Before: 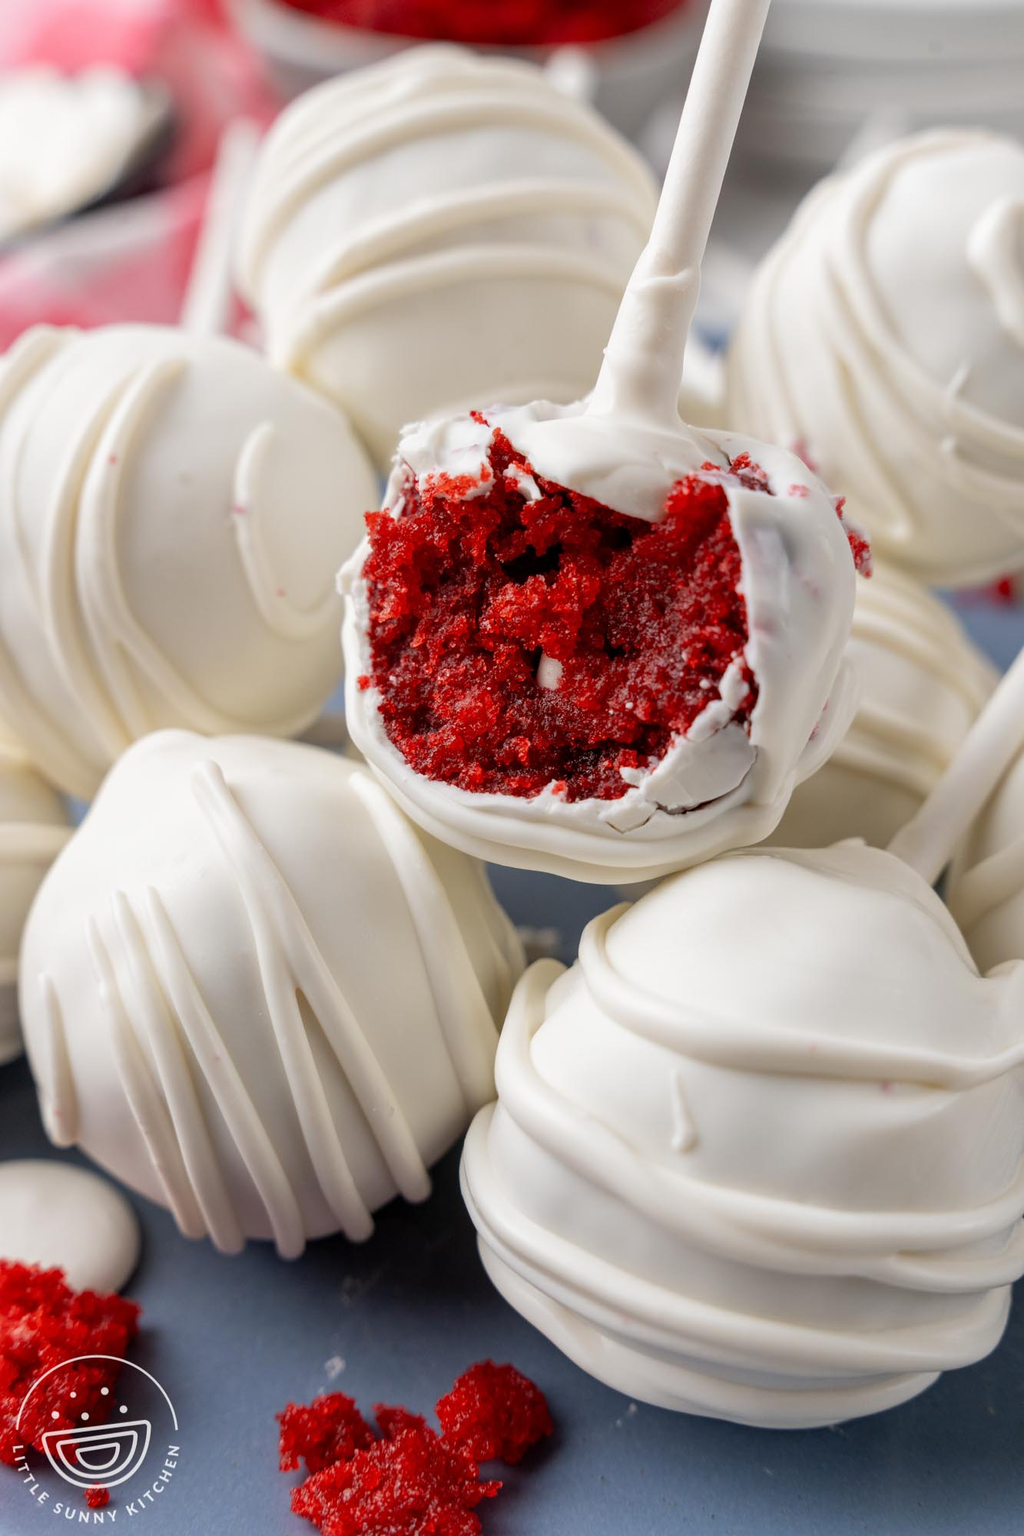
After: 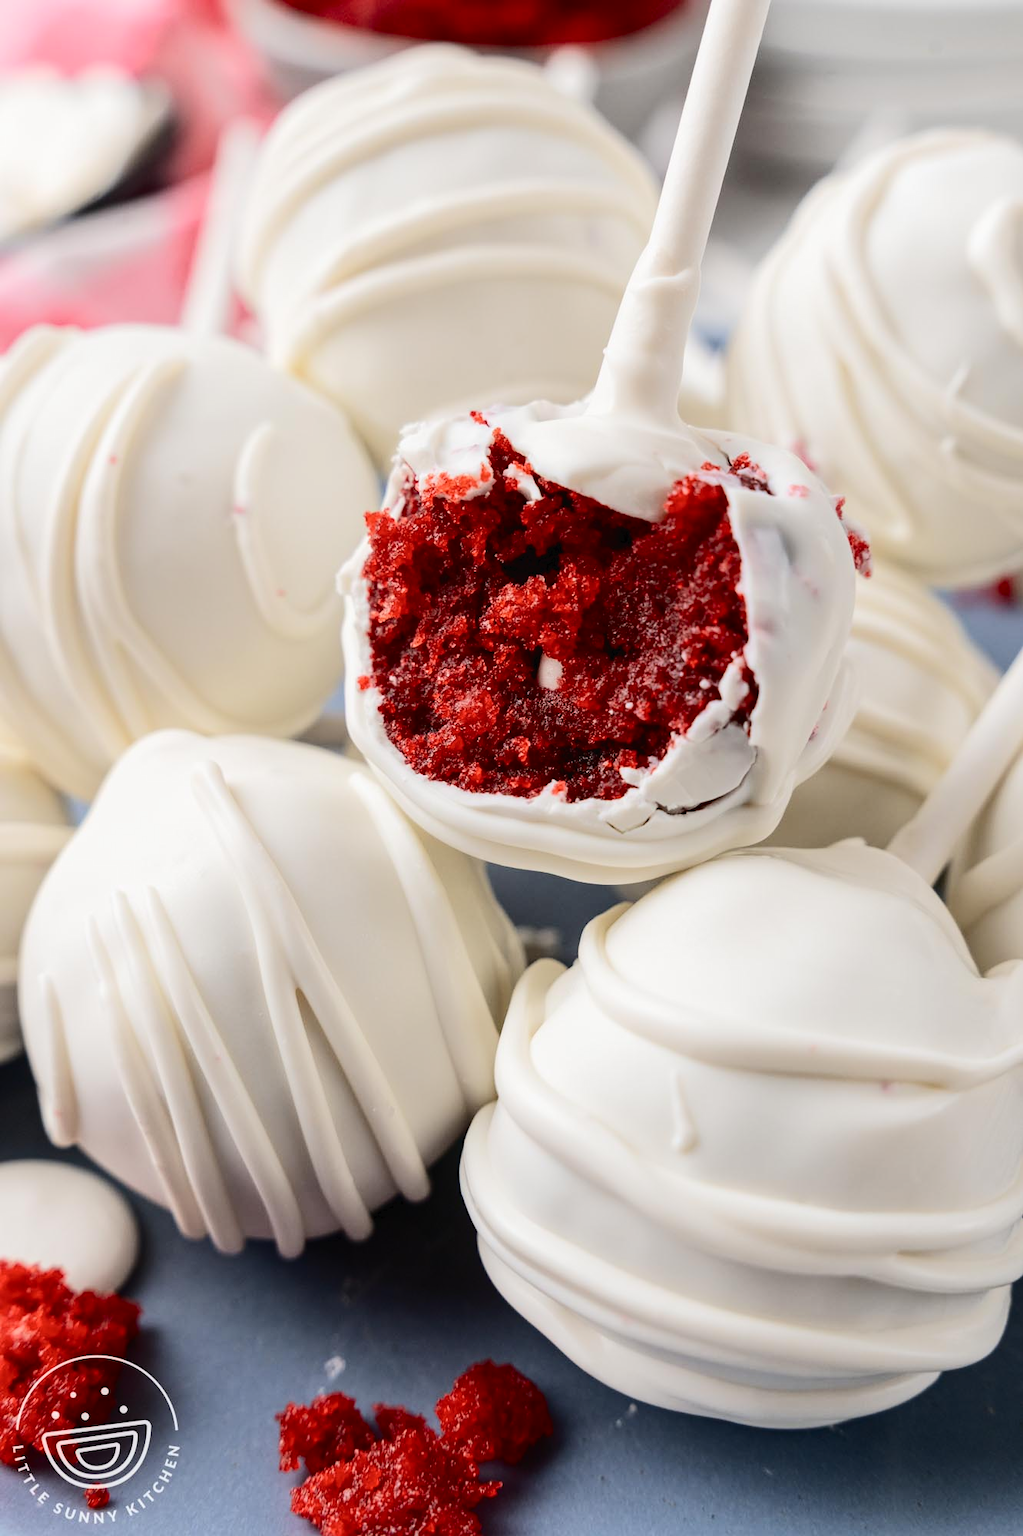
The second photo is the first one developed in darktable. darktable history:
tone curve: curves: ch0 [(0, 0) (0.003, 0.018) (0.011, 0.021) (0.025, 0.028) (0.044, 0.039) (0.069, 0.05) (0.1, 0.06) (0.136, 0.081) (0.177, 0.117) (0.224, 0.161) (0.277, 0.226) (0.335, 0.315) (0.399, 0.421) (0.468, 0.53) (0.543, 0.627) (0.623, 0.726) (0.709, 0.789) (0.801, 0.859) (0.898, 0.924) (1, 1)], color space Lab, independent channels, preserve colors none
